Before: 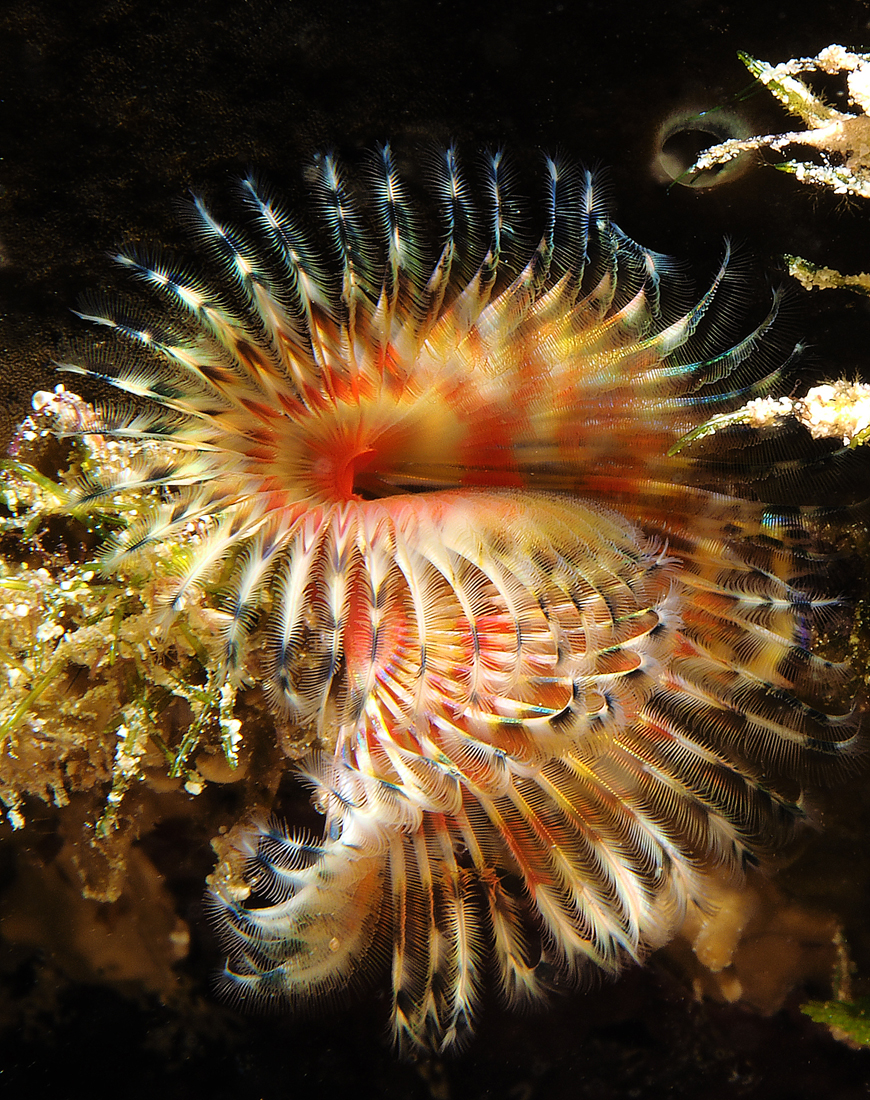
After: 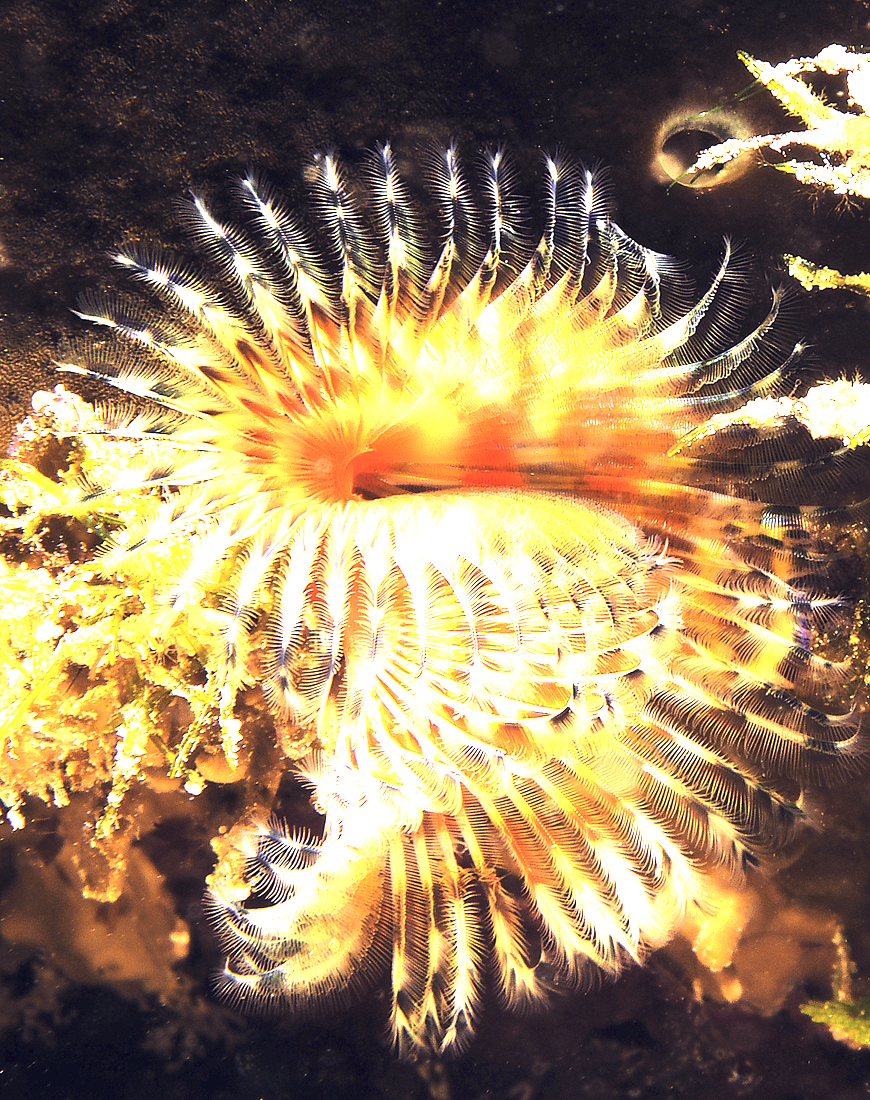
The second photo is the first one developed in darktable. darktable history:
exposure: black level correction 0, exposure 1.2 EV, compensate exposure bias true, compensate highlight preservation false
color correction: highlights a* 19.59, highlights b* 27.49, shadows a* 3.46, shadows b* -17.28, saturation 0.73
